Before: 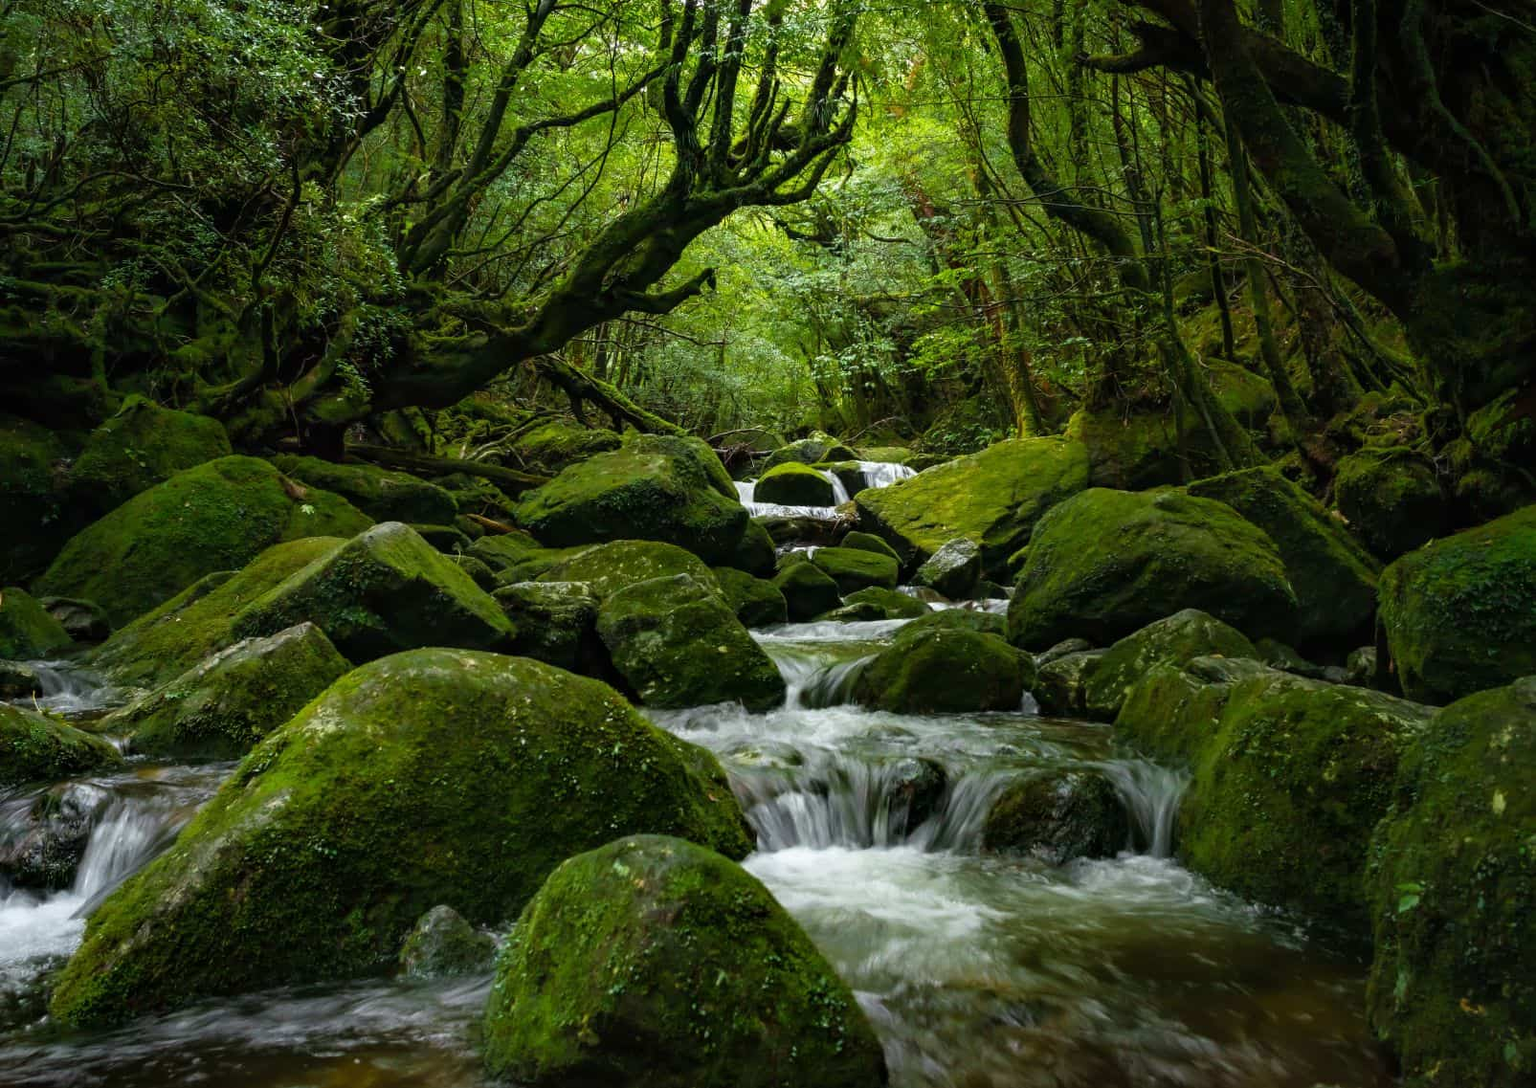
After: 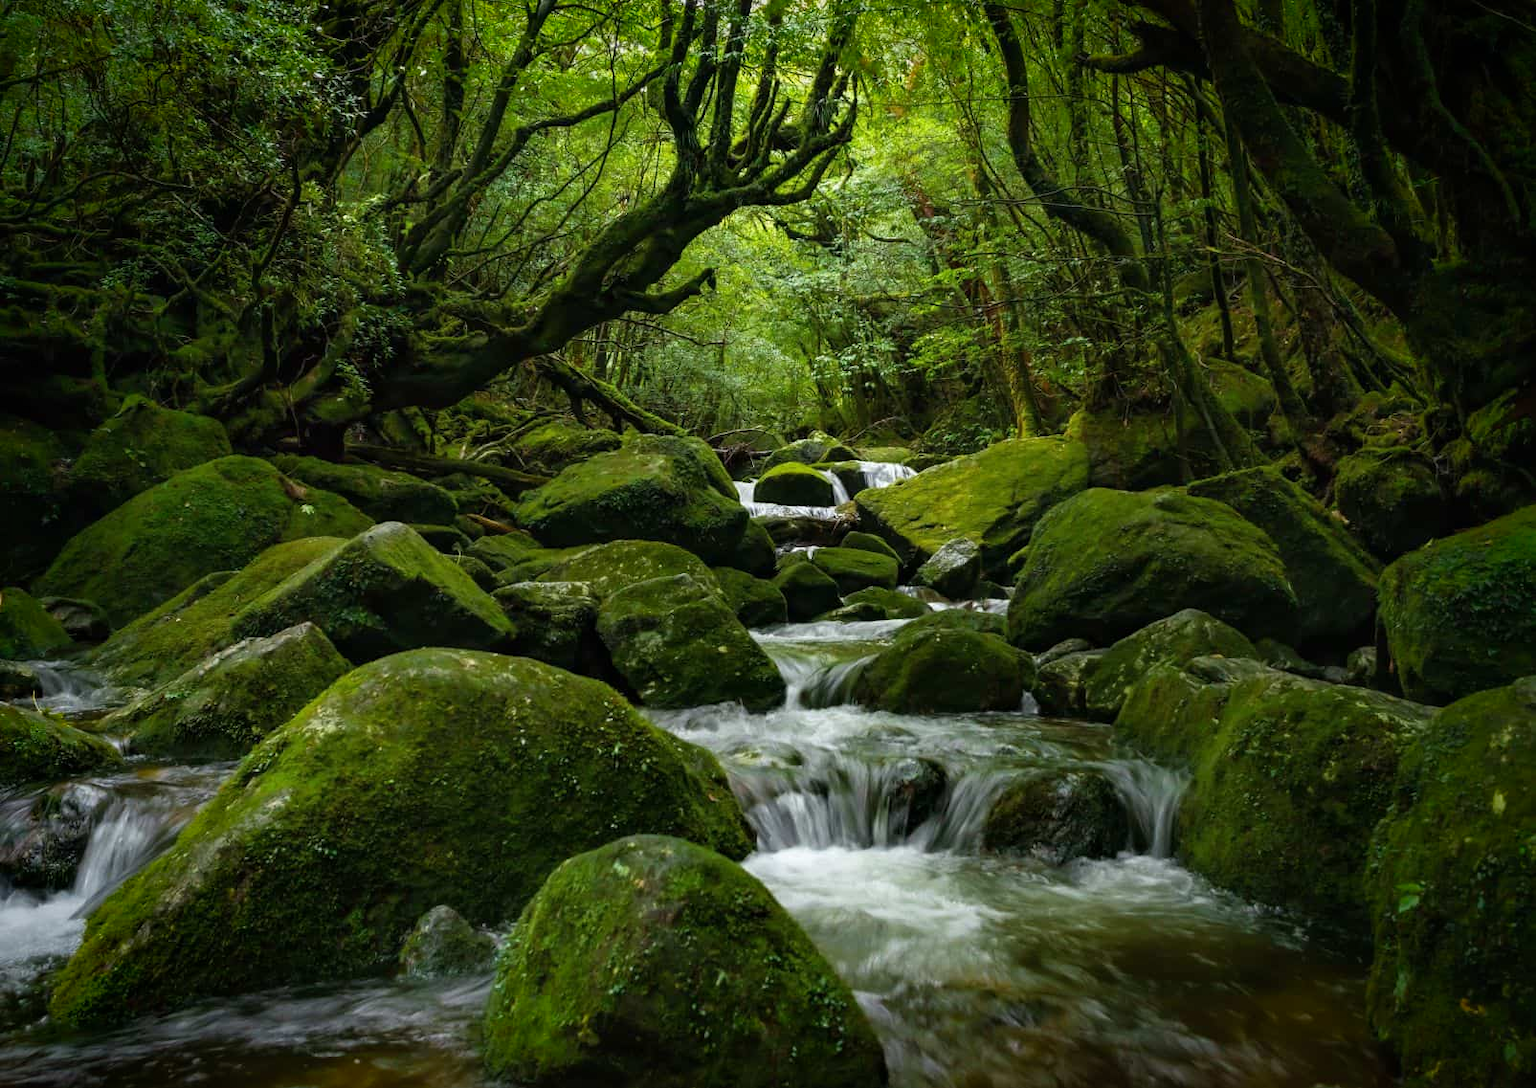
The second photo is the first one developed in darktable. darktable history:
vignetting: saturation 0.378, automatic ratio true
